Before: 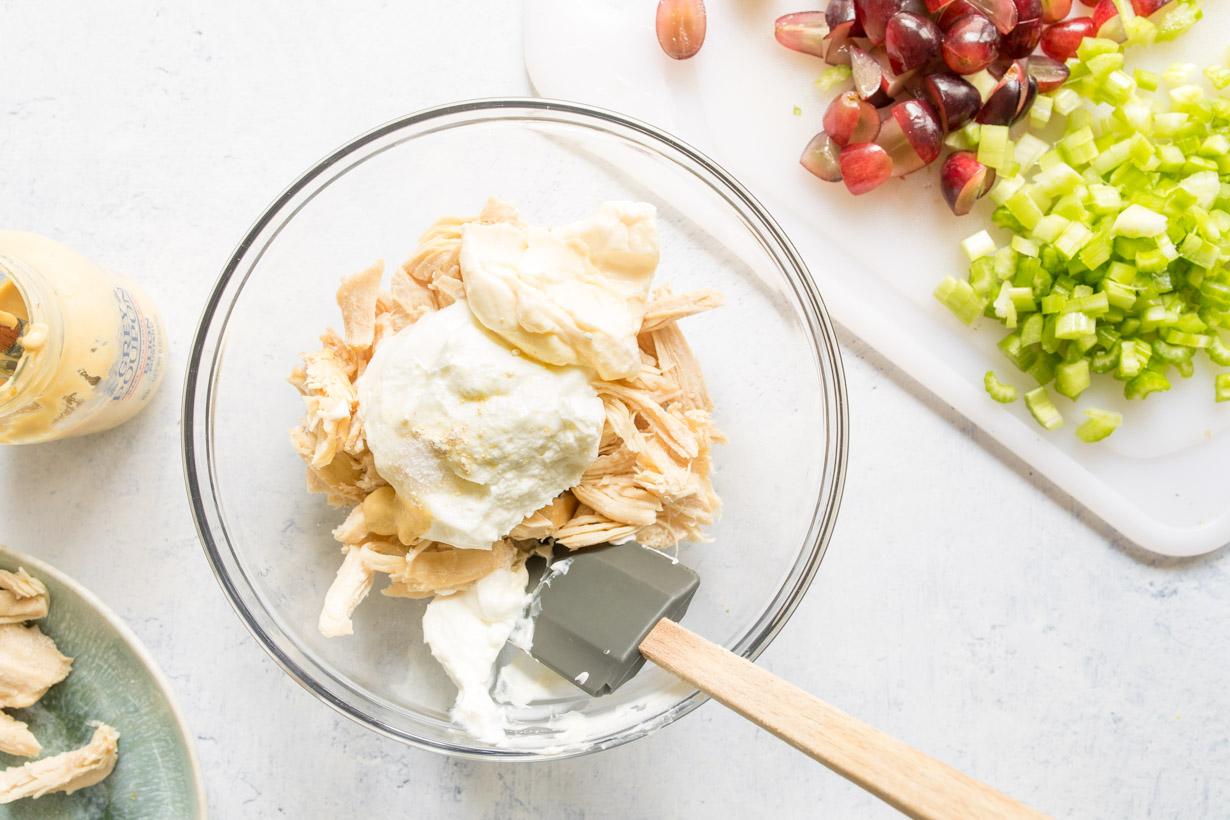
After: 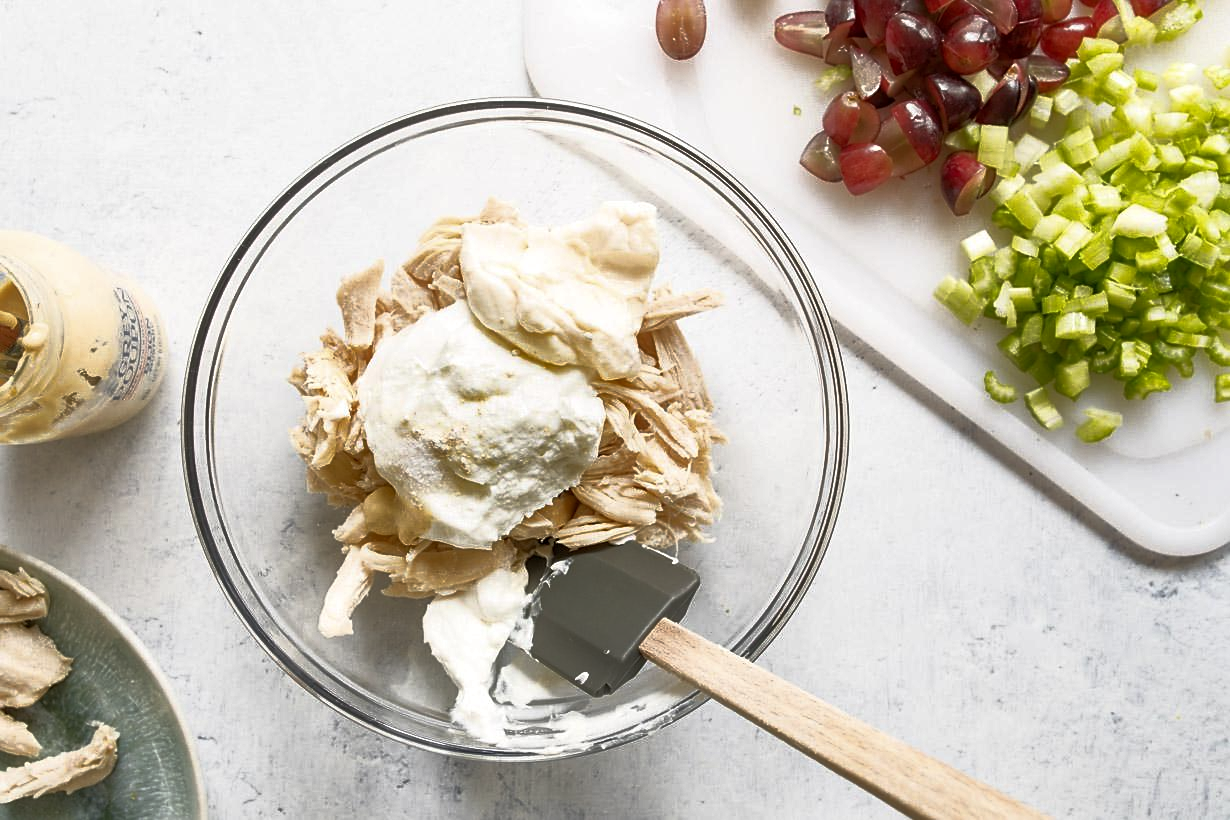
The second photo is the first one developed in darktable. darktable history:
local contrast: mode bilateral grid, contrast 100, coarseness 100, detail 108%, midtone range 0.2
base curve: curves: ch0 [(0, 0) (0.564, 0.291) (0.802, 0.731) (1, 1)]
sharpen: radius 1.864, amount 0.398, threshold 1.271
